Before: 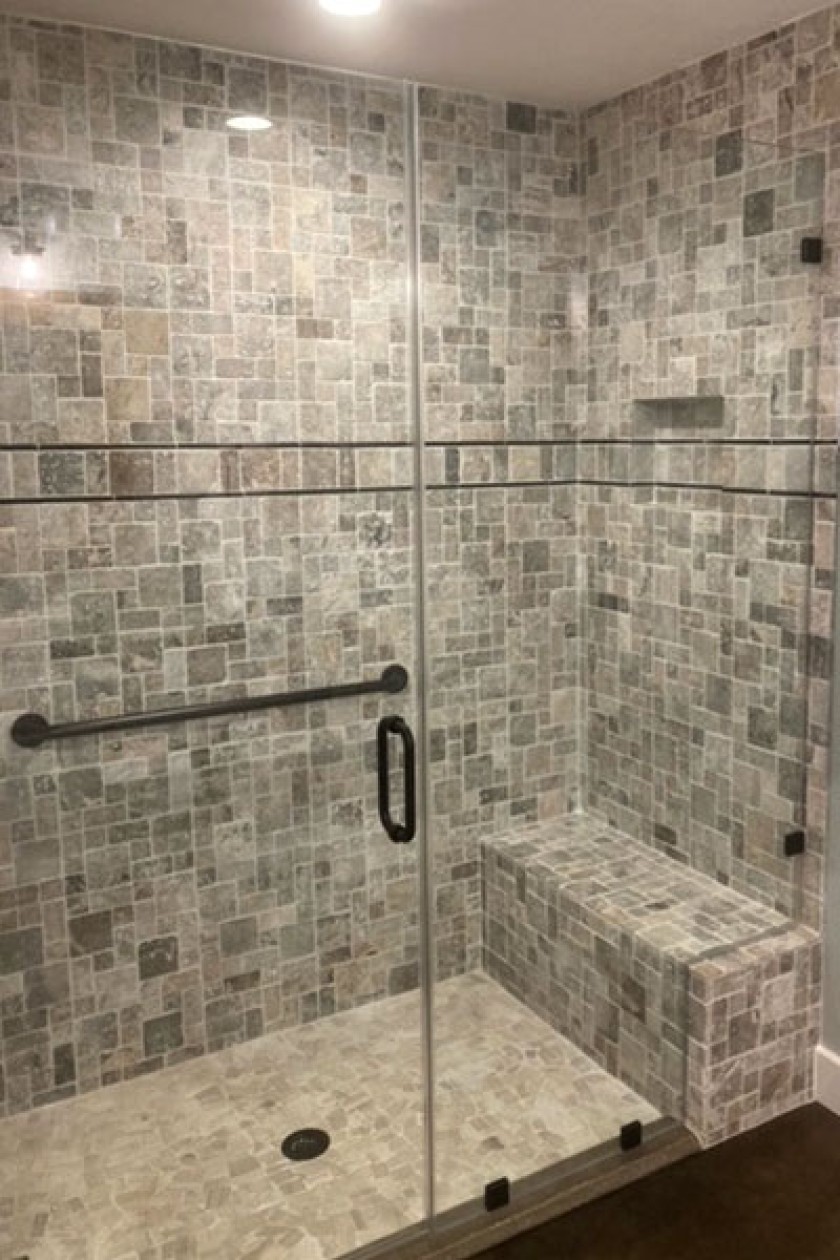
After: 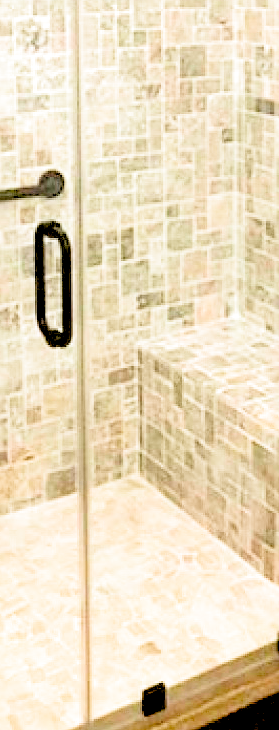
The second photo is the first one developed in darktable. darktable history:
filmic rgb: middle gray luminance 9.39%, black relative exposure -10.55 EV, white relative exposure 3.45 EV, threshold 2.97 EV, target black luminance 0%, hardness 5.98, latitude 59.62%, contrast 1.094, highlights saturation mix 4.01%, shadows ↔ highlights balance 28.74%, color science v5 (2021), iterations of high-quality reconstruction 0, contrast in shadows safe, contrast in highlights safe, enable highlight reconstruction true
crop: left 40.844%, top 39.291%, right 25.902%, bottom 2.721%
levels: levels [0.072, 0.414, 0.976]
contrast brightness saturation: contrast 0.095, saturation 0.272
exposure: black level correction 0.009, exposure 1.43 EV, compensate highlight preservation false
sharpen: on, module defaults
